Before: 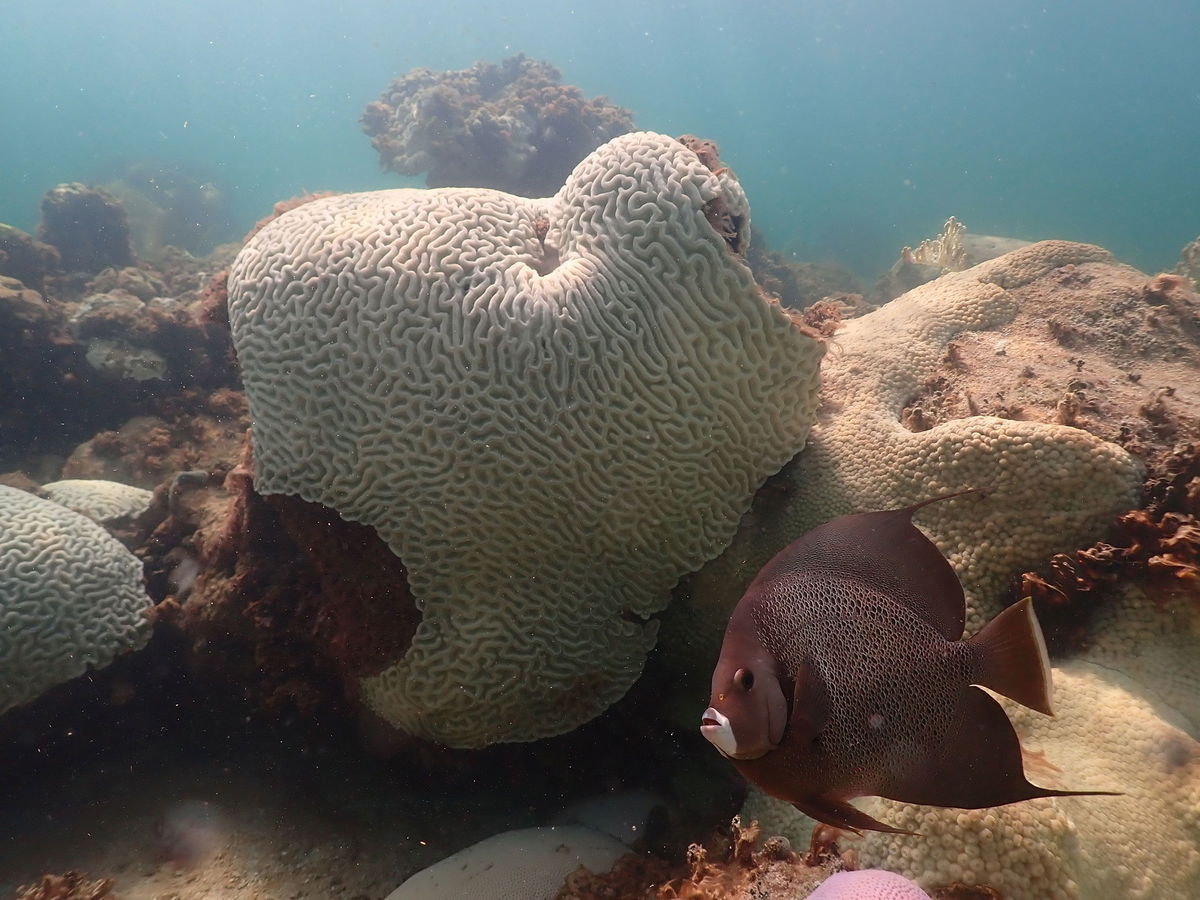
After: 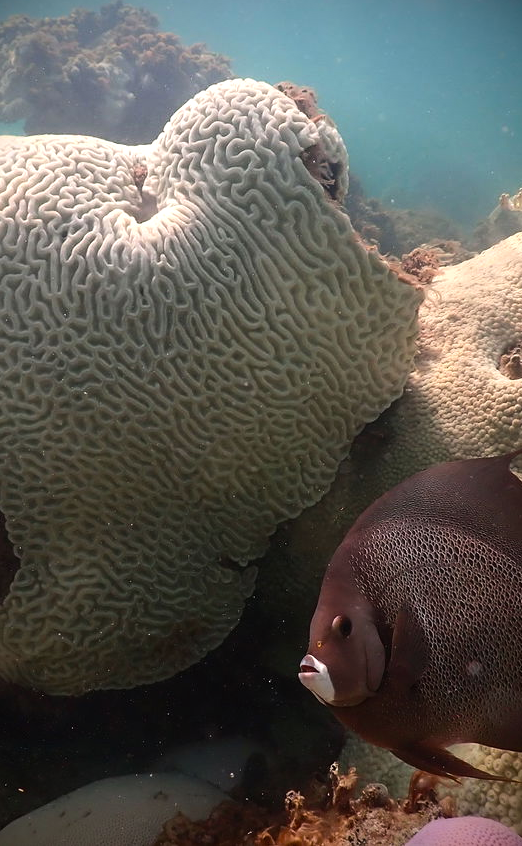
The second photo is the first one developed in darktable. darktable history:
tone equalizer: -8 EV -0.439 EV, -7 EV -0.408 EV, -6 EV -0.307 EV, -5 EV -0.242 EV, -3 EV 0.209 EV, -2 EV 0.352 EV, -1 EV 0.368 EV, +0 EV 0.416 EV, edges refinement/feathering 500, mask exposure compensation -1.57 EV, preserve details no
vignetting: brightness -0.995, saturation 0.491, unbound false
crop: left 33.505%, top 5.941%, right 22.977%
